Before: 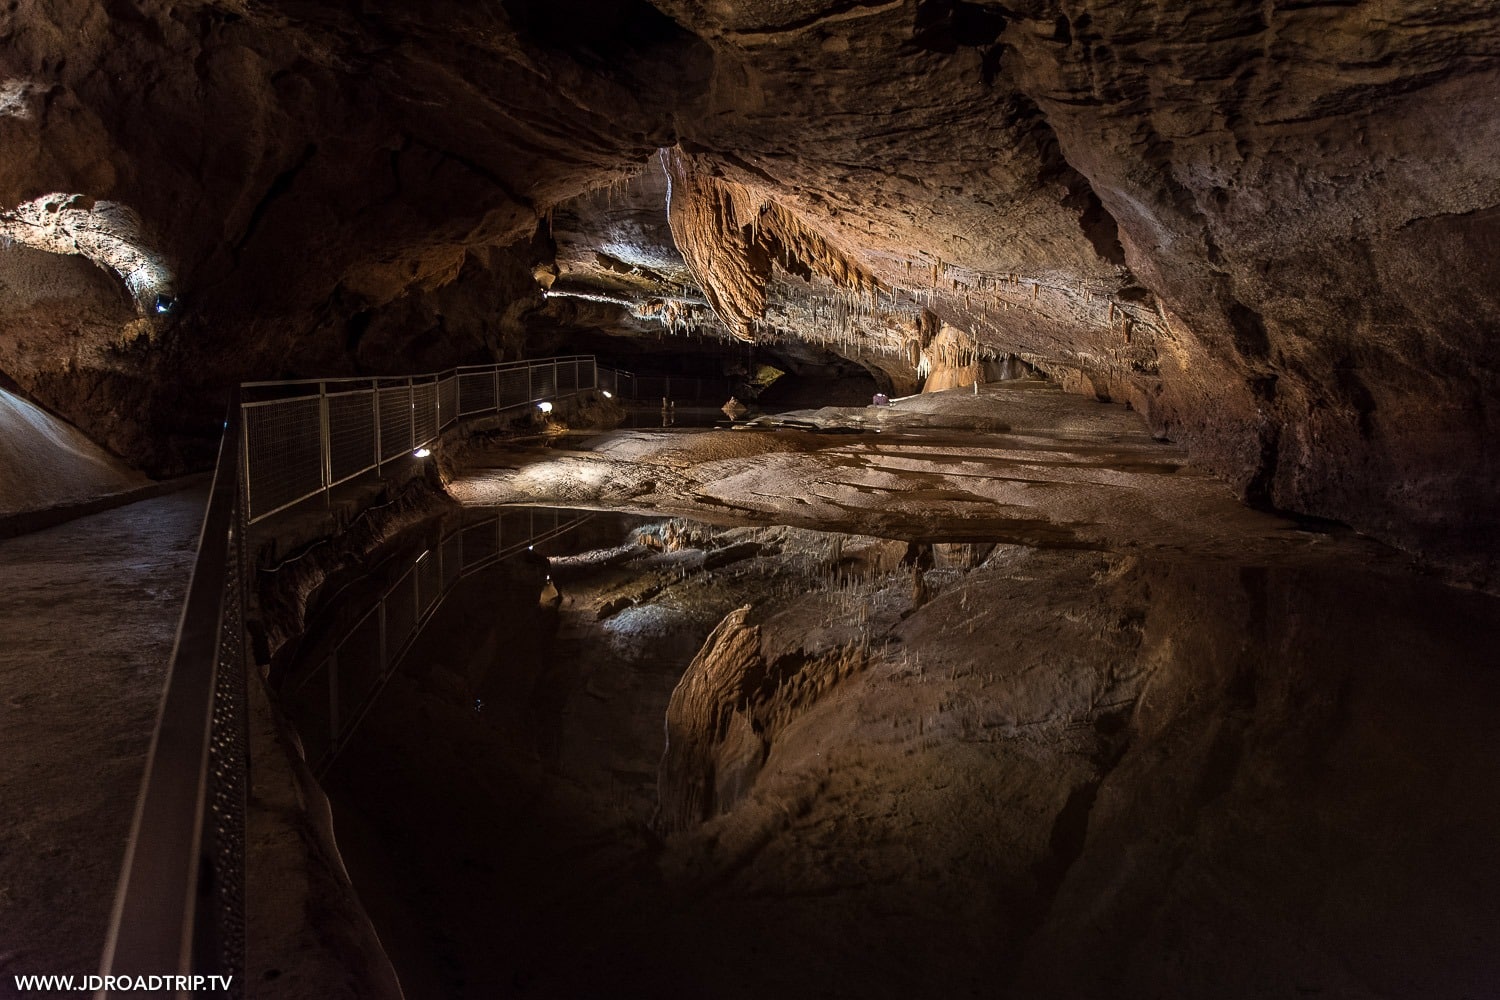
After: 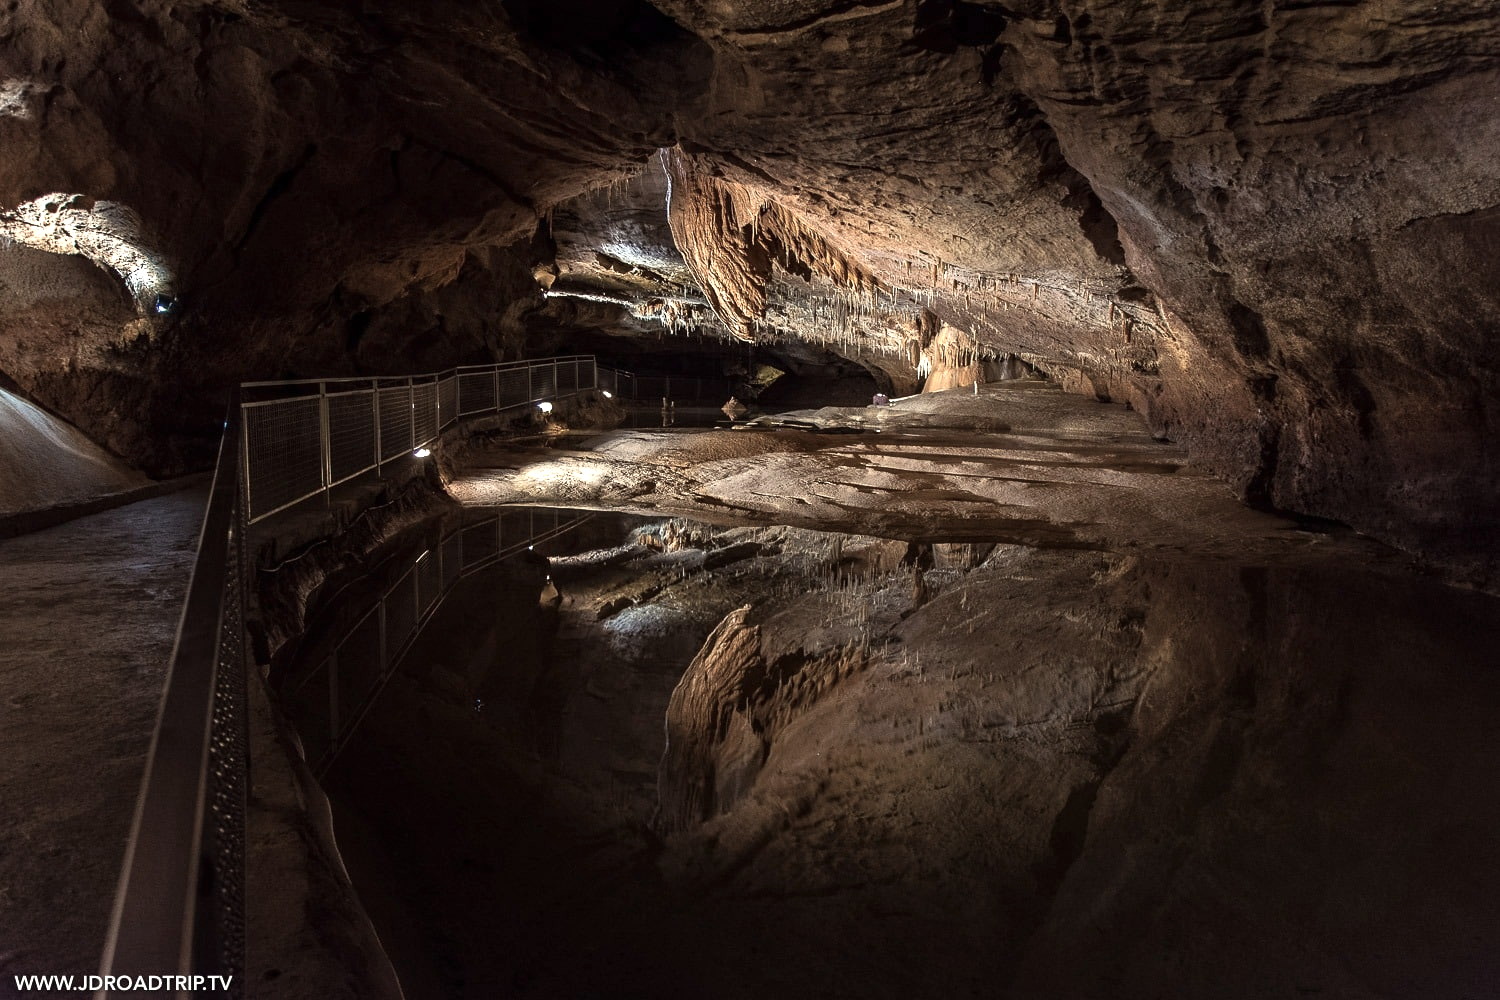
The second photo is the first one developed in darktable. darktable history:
color balance rgb: highlights gain › luminance 5.675%, highlights gain › chroma 2.62%, highlights gain › hue 91.56°, perceptual saturation grading › global saturation -31.79%, perceptual brilliance grading › global brilliance 11.982%
